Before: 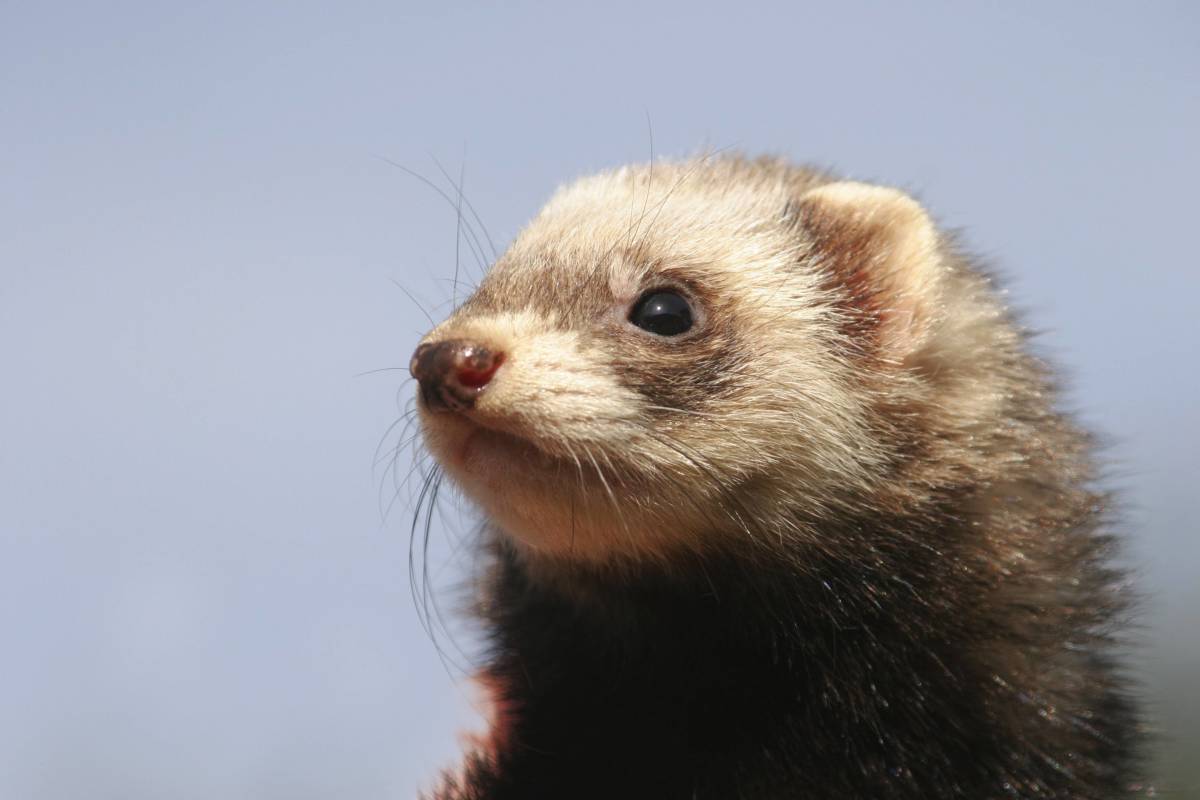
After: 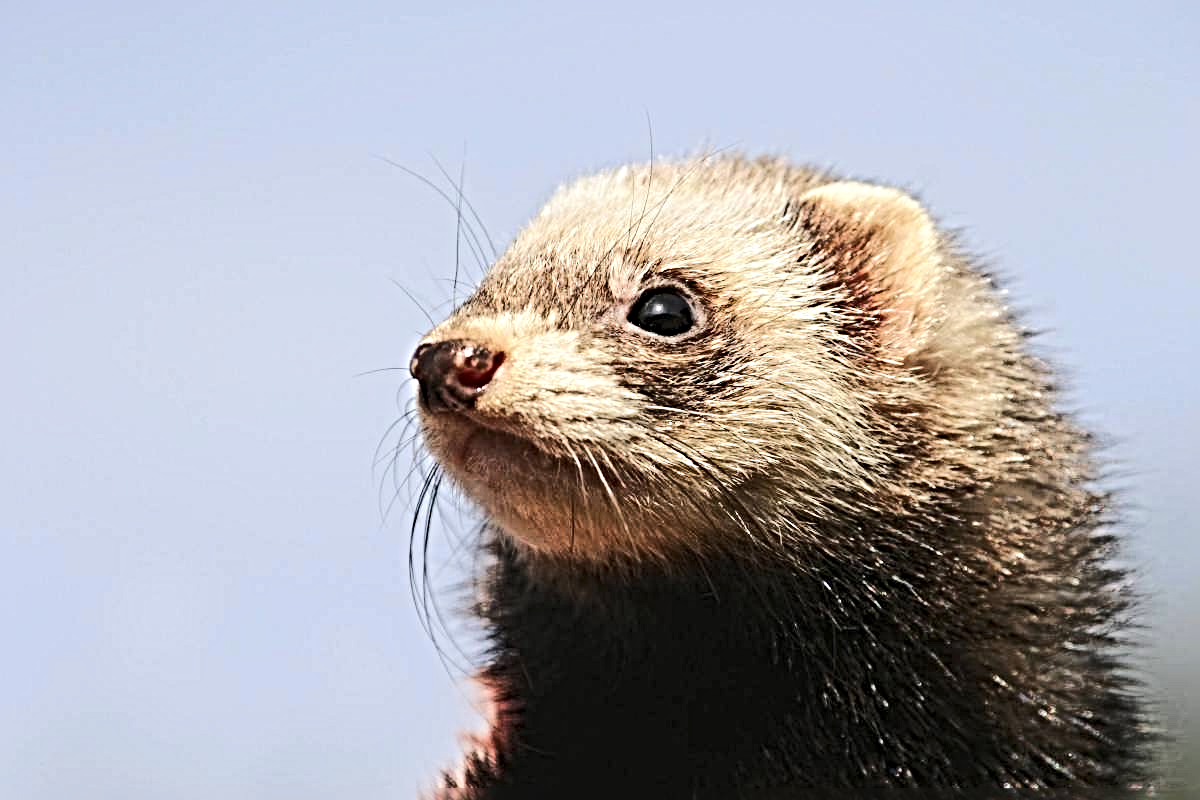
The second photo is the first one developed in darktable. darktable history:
sharpen: radius 6.3, amount 1.8, threshold 0
rgb curve: curves: ch0 [(0, 0) (0.284, 0.292) (0.505, 0.644) (1, 1)], compensate middle gray true
